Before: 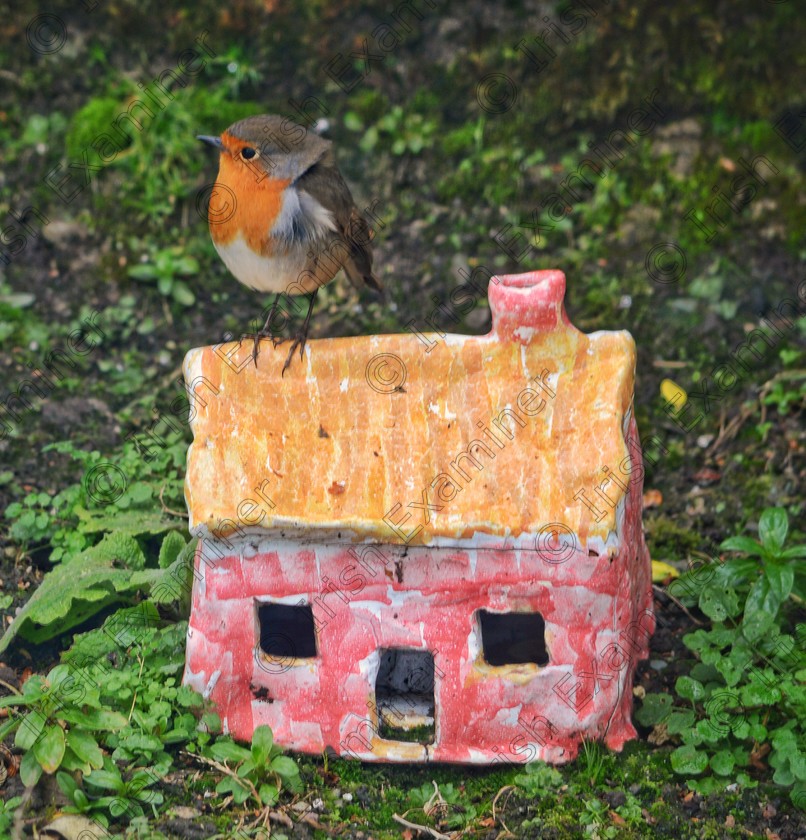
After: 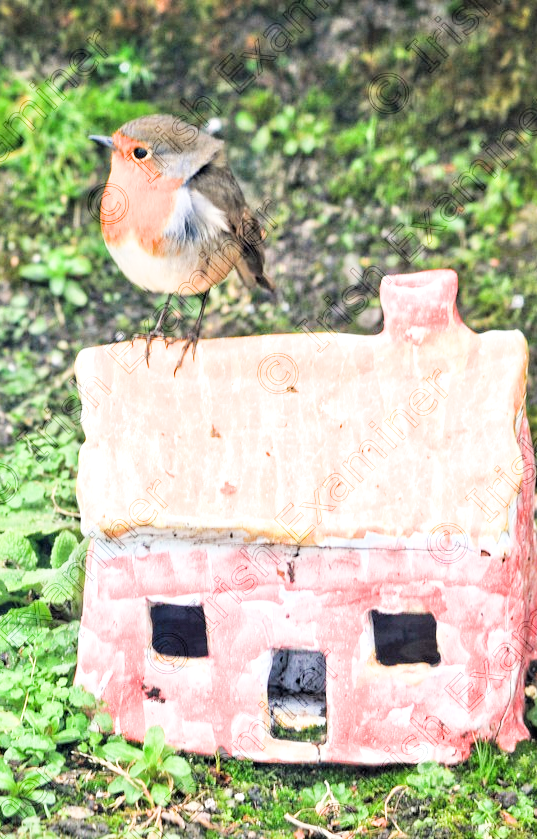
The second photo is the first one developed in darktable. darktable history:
crop and rotate: left 13.537%, right 19.796%
filmic rgb: black relative exposure -5 EV, hardness 2.88, contrast 1.3, highlights saturation mix -30%
exposure: exposure 2.04 EV, compensate highlight preservation false
local contrast: highlights 100%, shadows 100%, detail 120%, midtone range 0.2
